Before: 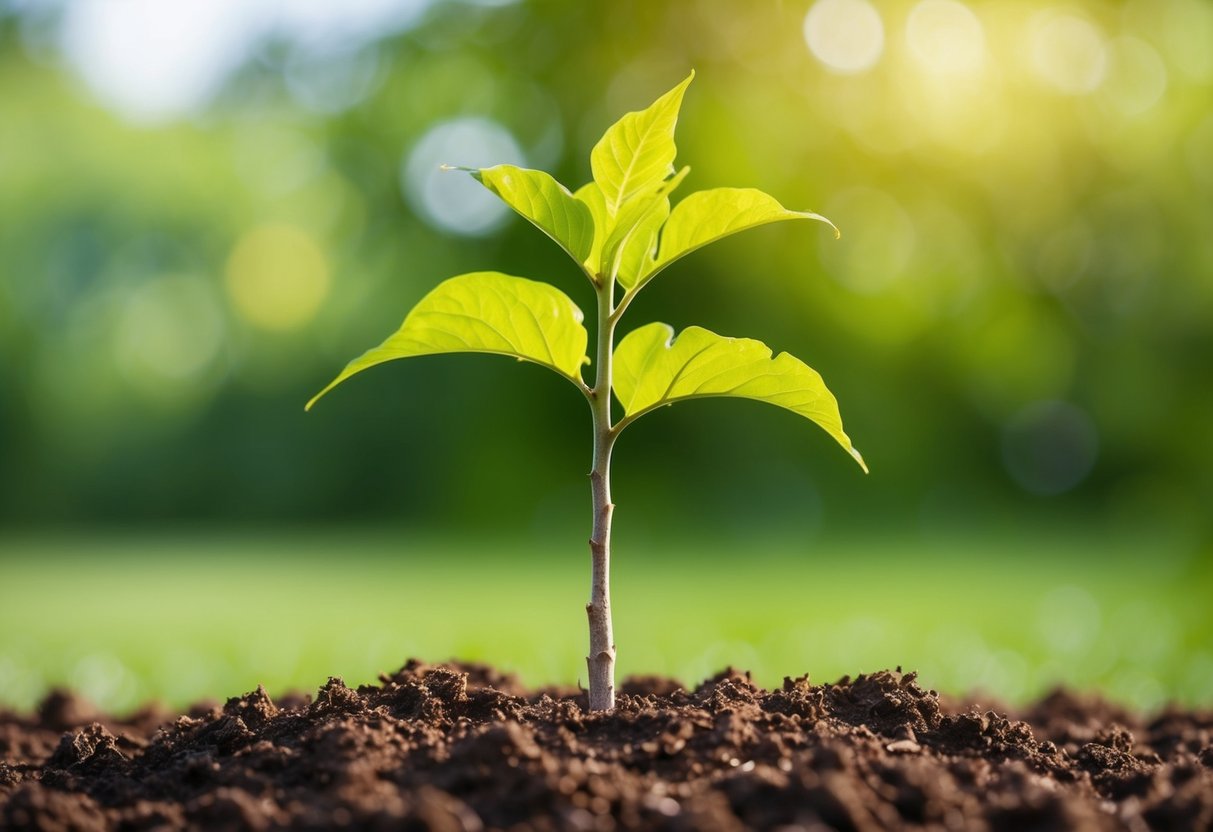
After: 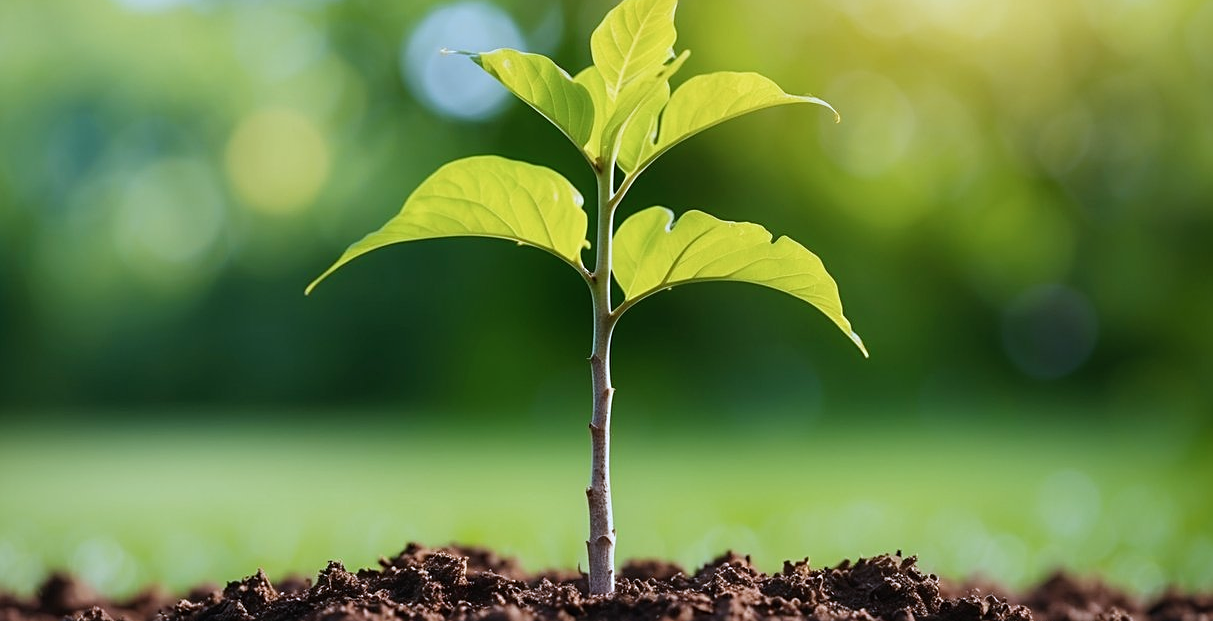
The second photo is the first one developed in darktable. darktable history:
sharpen: on, module defaults
crop: top 13.972%, bottom 11.365%
tone curve: curves: ch0 [(0, 0) (0.087, 0.054) (0.281, 0.245) (0.532, 0.514) (0.835, 0.818) (0.994, 0.955)]; ch1 [(0, 0) (0.27, 0.195) (0.406, 0.435) (0.452, 0.474) (0.495, 0.5) (0.514, 0.508) (0.537, 0.556) (0.654, 0.689) (1, 1)]; ch2 [(0, 0) (0.269, 0.299) (0.459, 0.441) (0.498, 0.499) (0.523, 0.52) (0.551, 0.549) (0.633, 0.625) (0.659, 0.681) (0.718, 0.764) (1, 1)], preserve colors none
color correction: highlights a* -2.43, highlights b* -18.46
